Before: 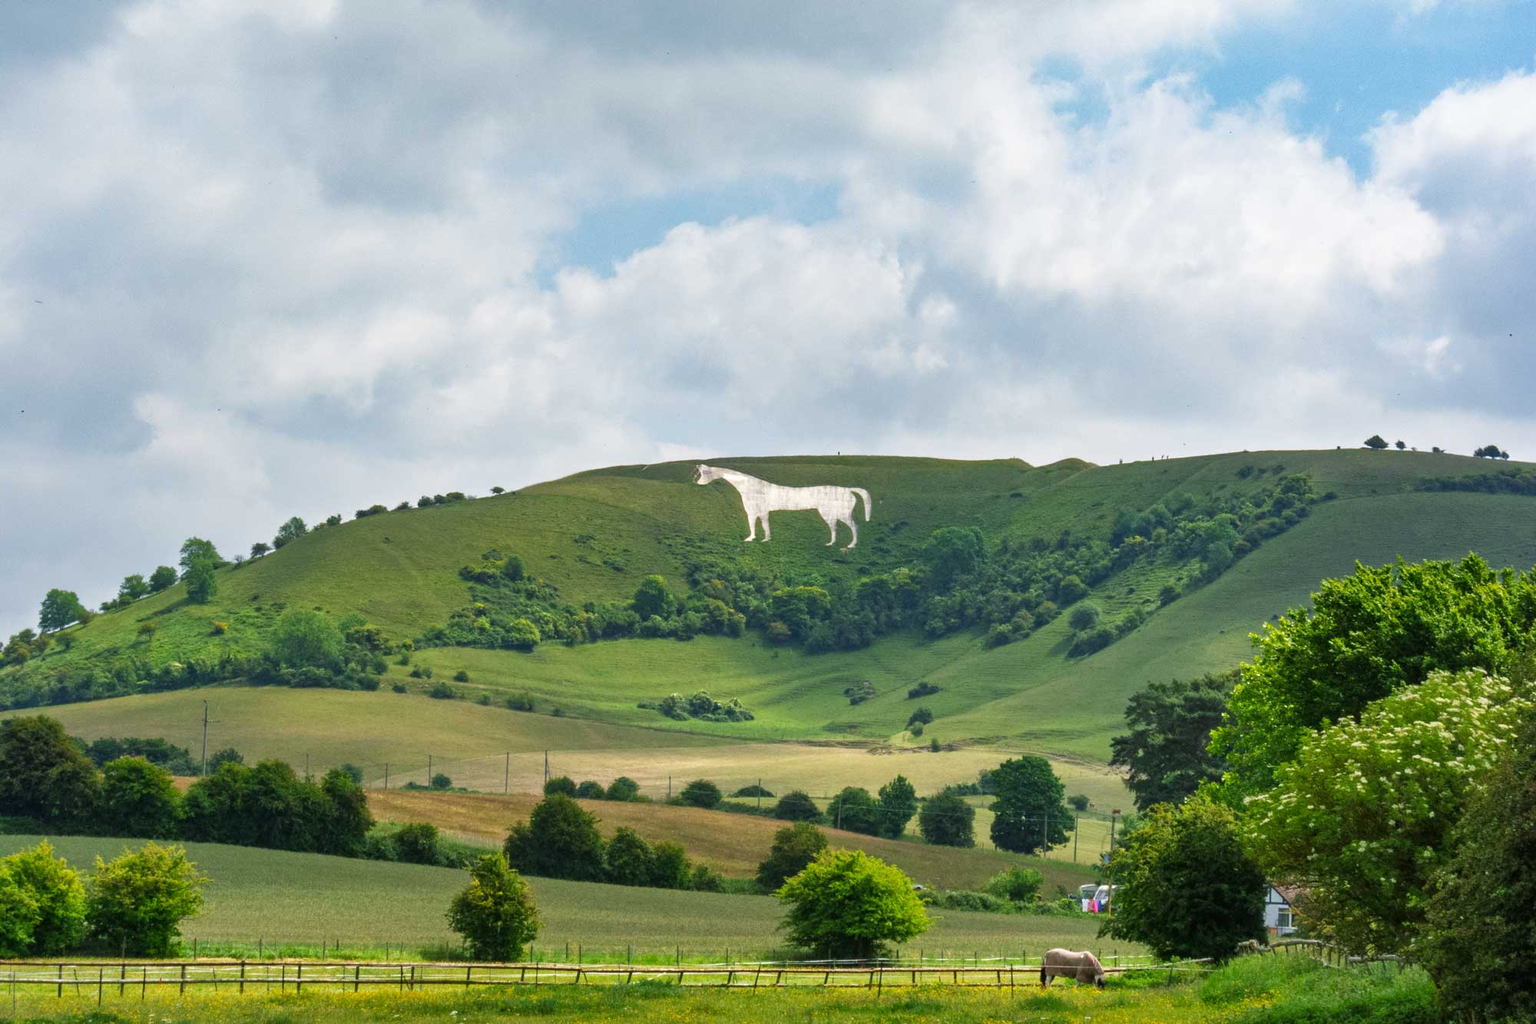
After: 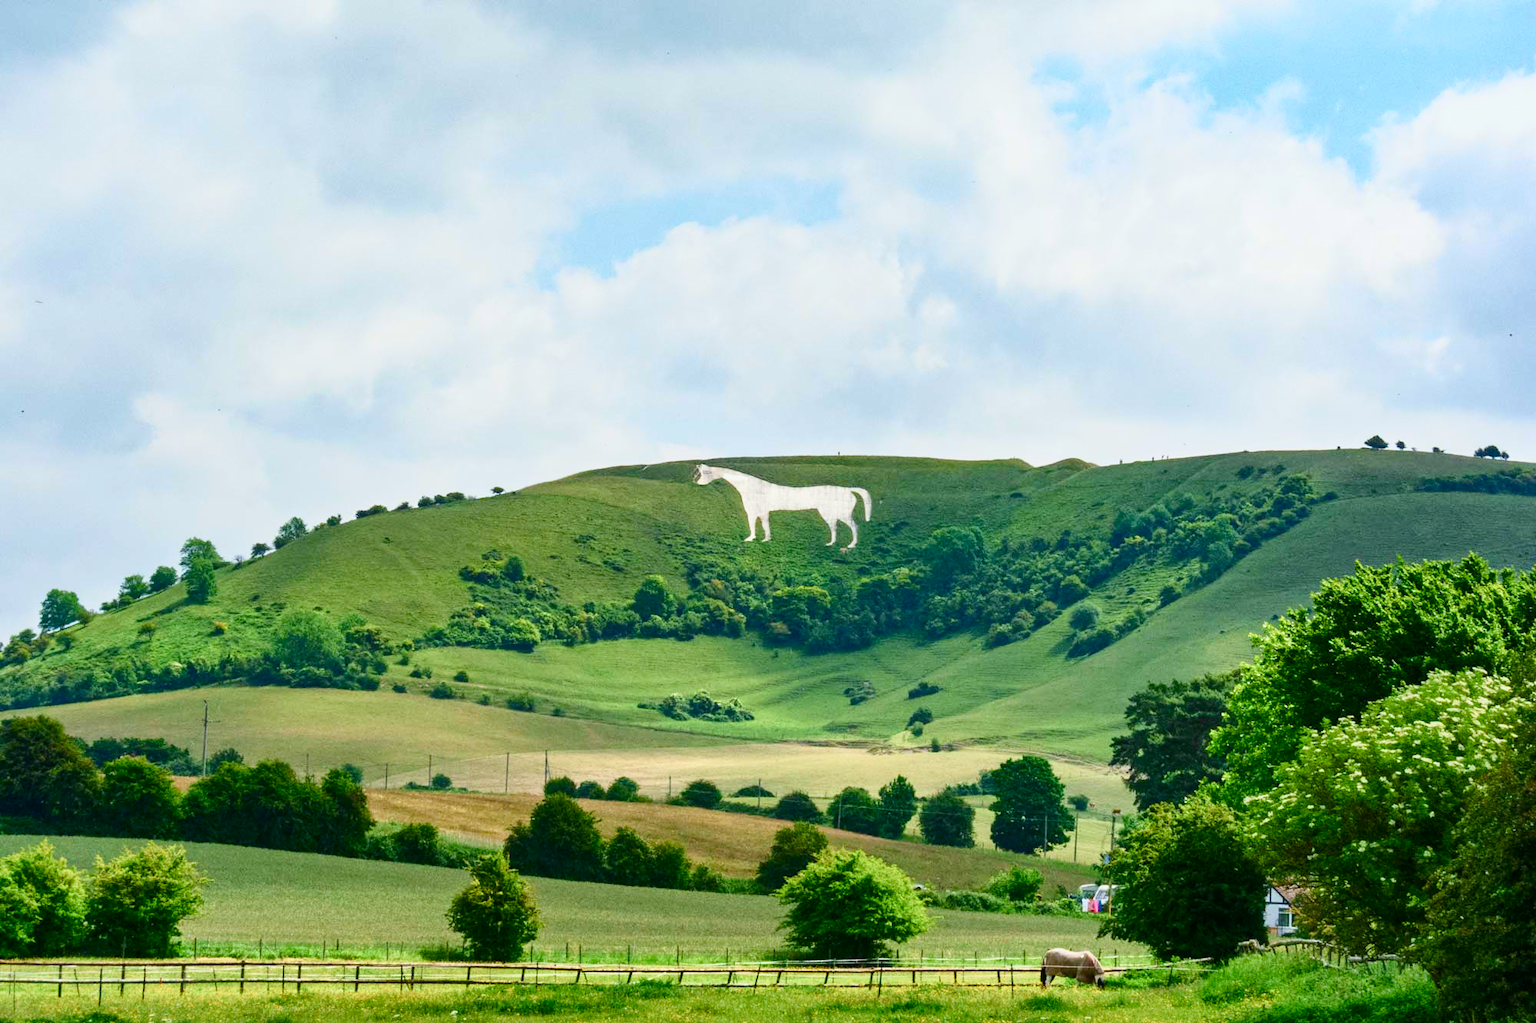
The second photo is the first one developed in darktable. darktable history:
color balance rgb: perceptual saturation grading › global saturation 20%, perceptual saturation grading › highlights -50%, perceptual saturation grading › shadows 30%
tone curve: curves: ch0 [(0, 0) (0.114, 0.083) (0.303, 0.285) (0.447, 0.51) (0.602, 0.697) (0.772, 0.866) (0.999, 0.978)]; ch1 [(0, 0) (0.389, 0.352) (0.458, 0.433) (0.486, 0.474) (0.509, 0.505) (0.535, 0.528) (0.57, 0.579) (0.696, 0.706) (1, 1)]; ch2 [(0, 0) (0.369, 0.388) (0.449, 0.431) (0.501, 0.5) (0.528, 0.527) (0.589, 0.608) (0.697, 0.721) (1, 1)], color space Lab, independent channels, preserve colors none
